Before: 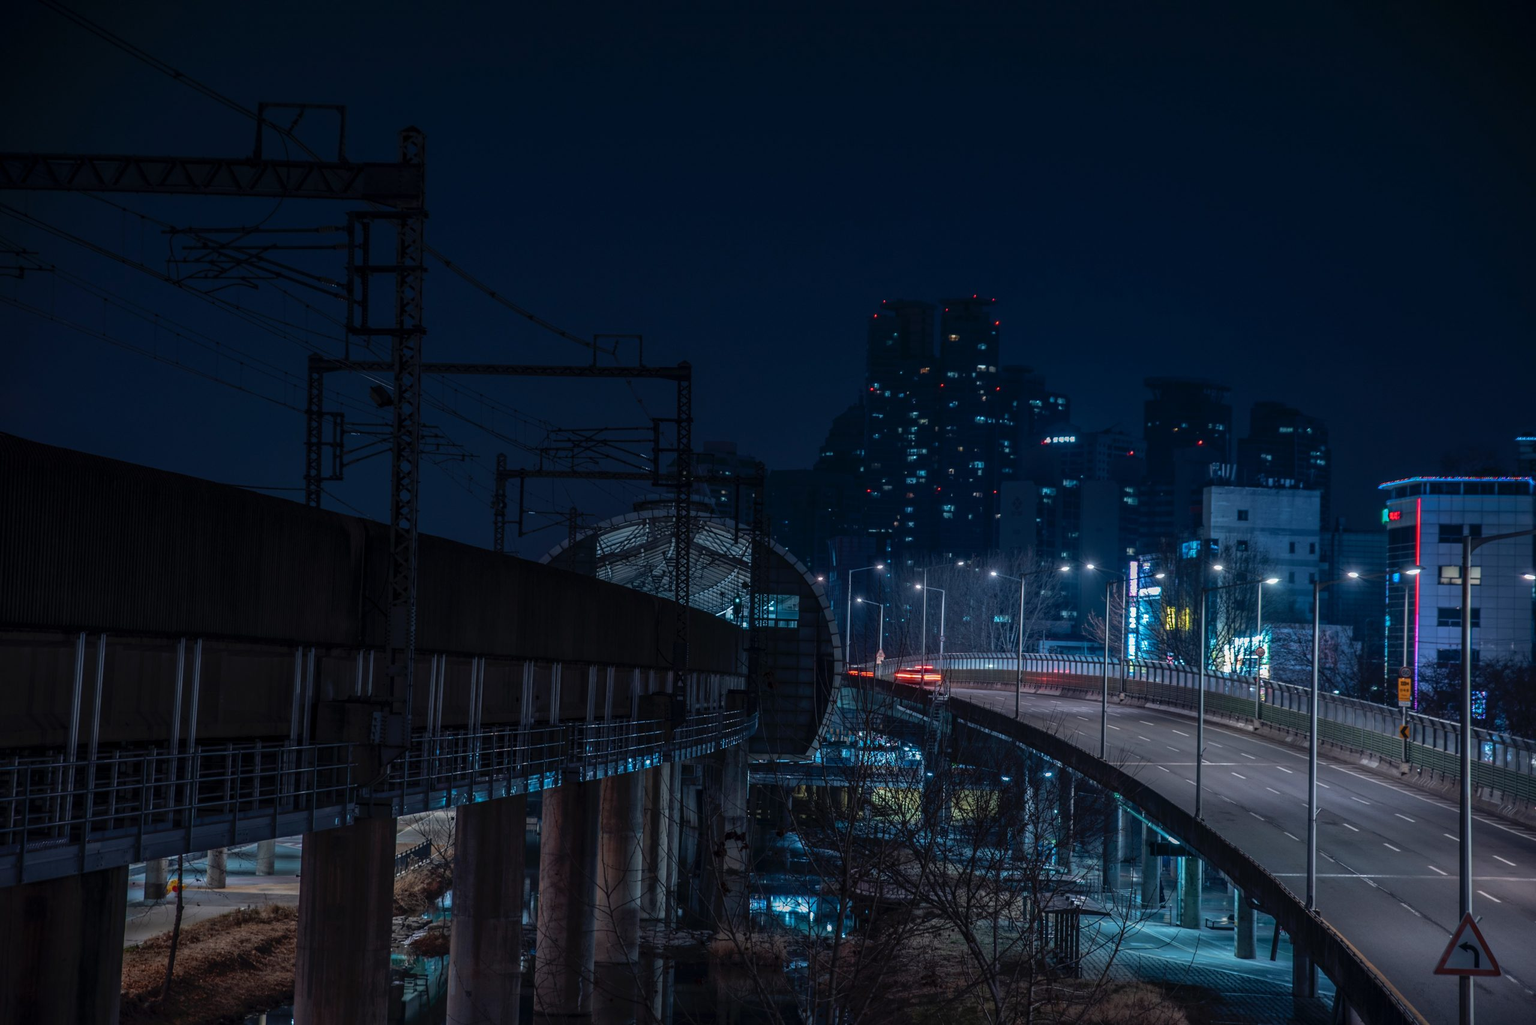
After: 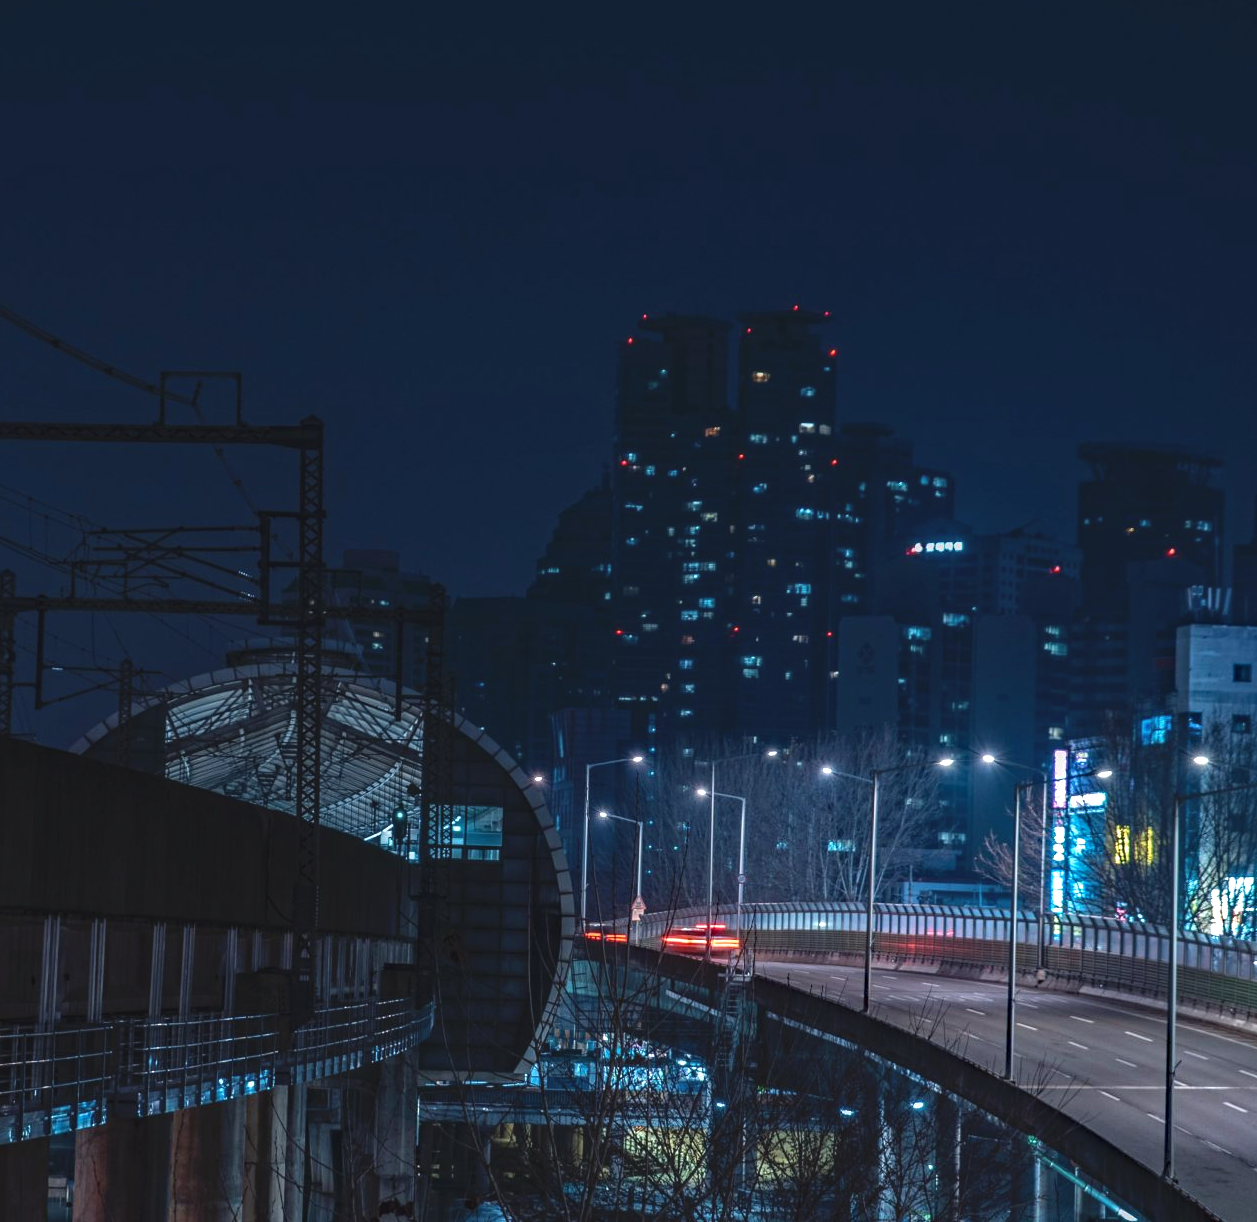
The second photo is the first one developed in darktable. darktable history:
crop: left 32.394%, top 10.927%, right 18.488%, bottom 17.546%
haze removal: strength 0.282, distance 0.252, compatibility mode true, adaptive false
exposure: black level correction -0.005, exposure 0.618 EV, compensate highlight preservation false
